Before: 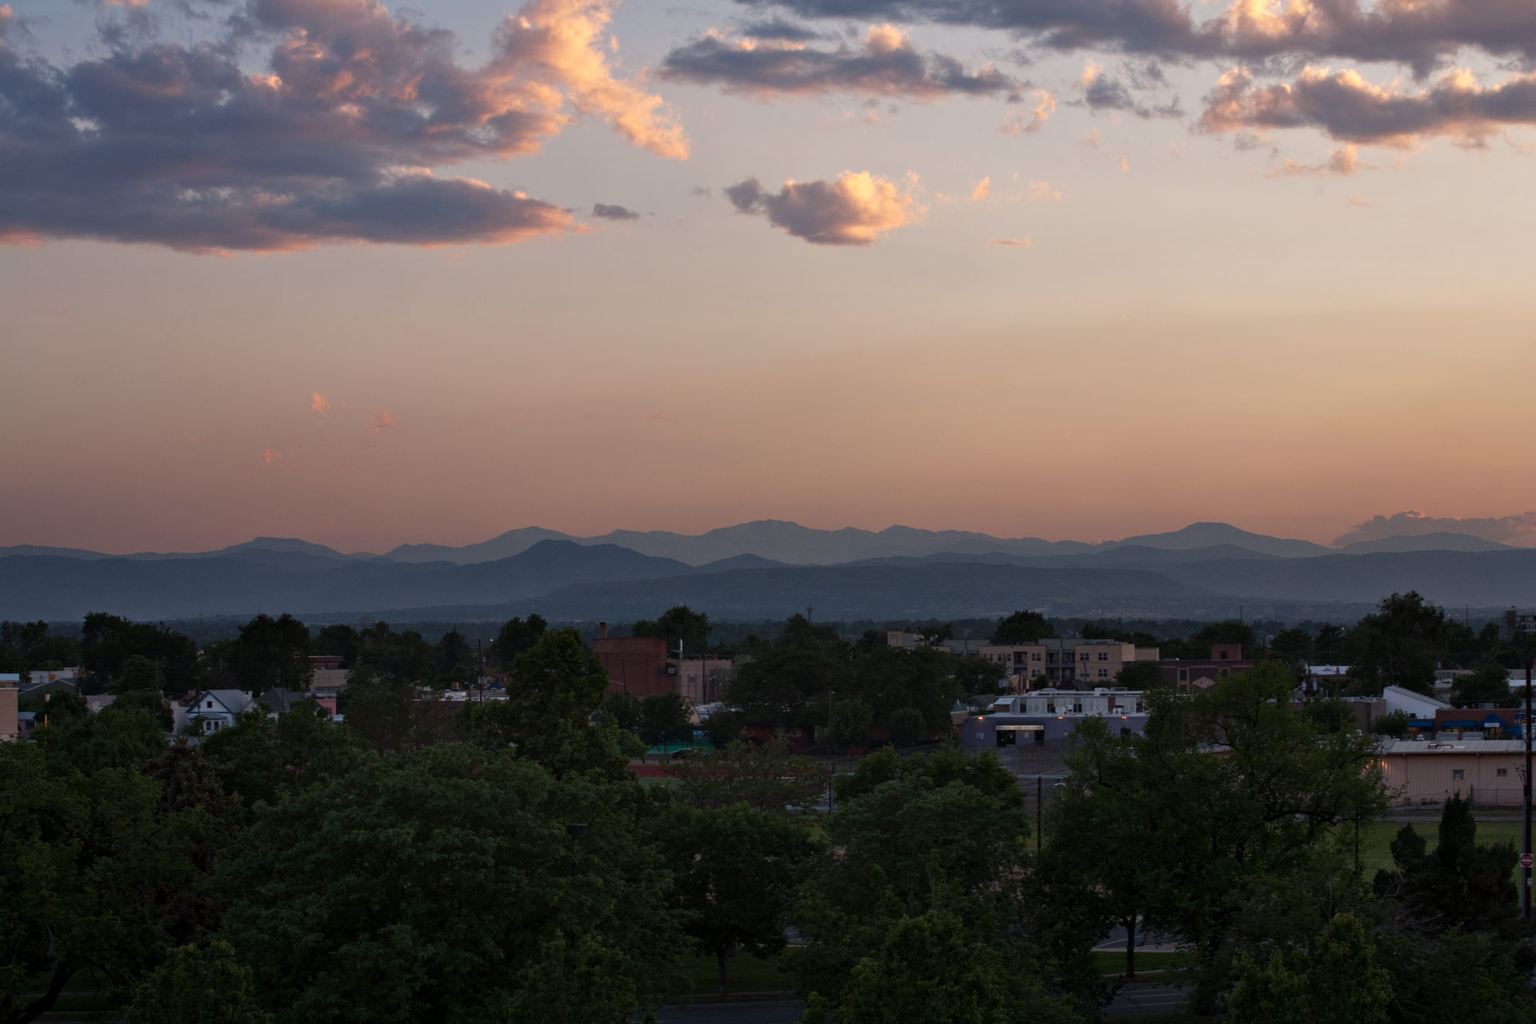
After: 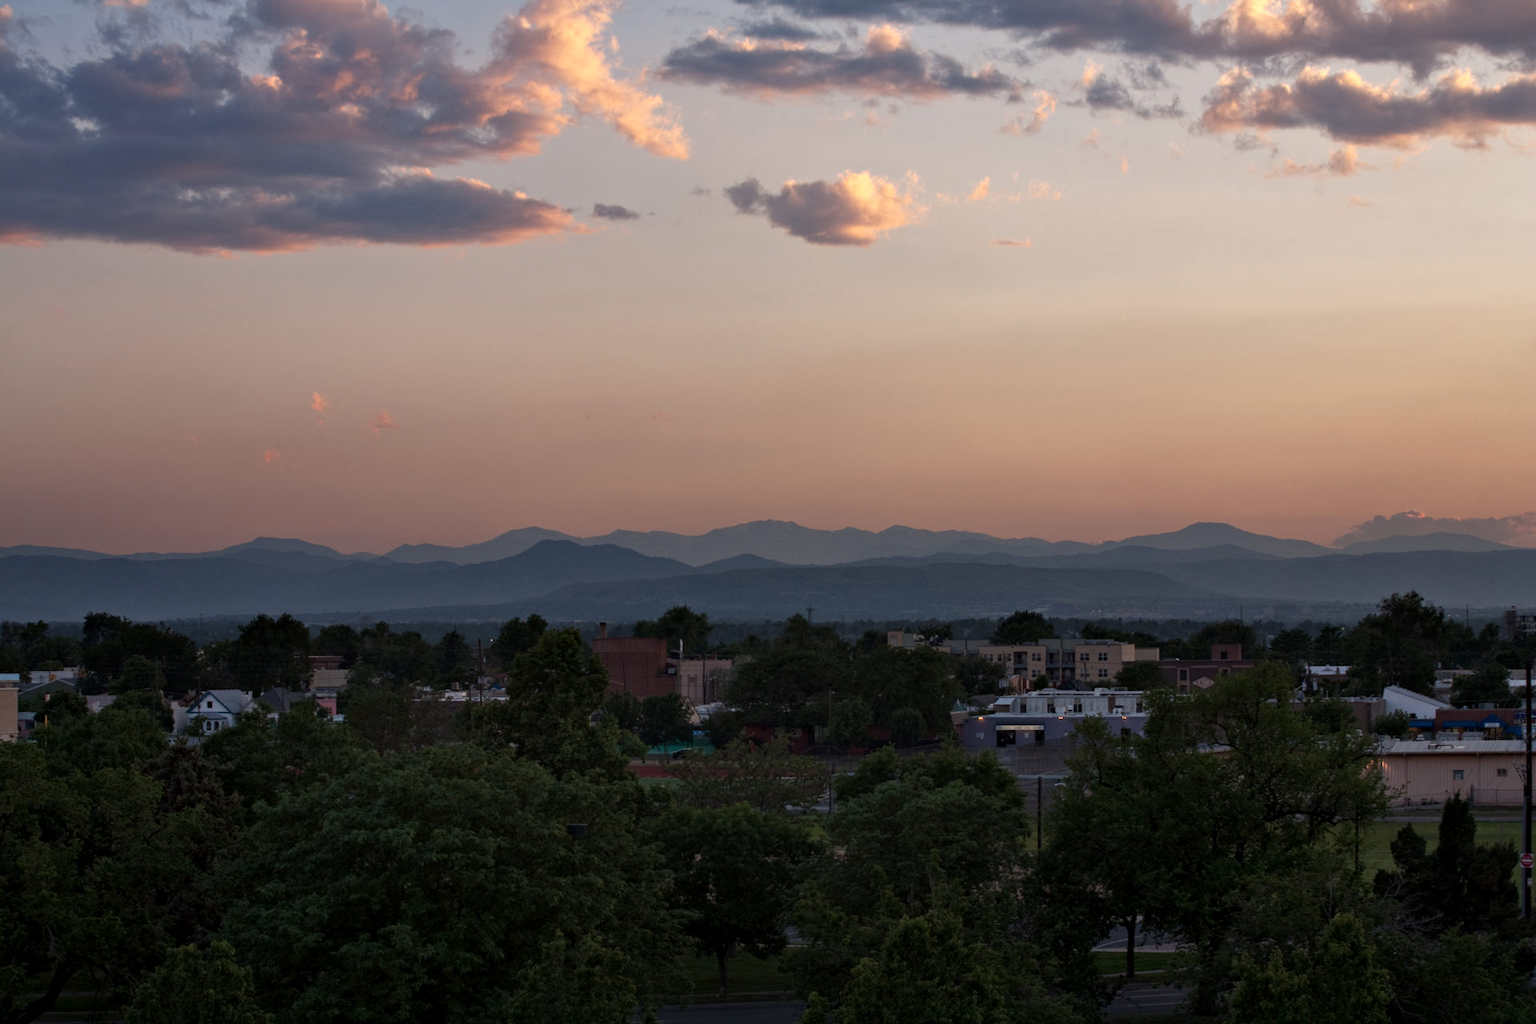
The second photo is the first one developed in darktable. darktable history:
rotate and perspective: automatic cropping original format, crop left 0, crop top 0
local contrast: highlights 100%, shadows 100%, detail 120%, midtone range 0.2
